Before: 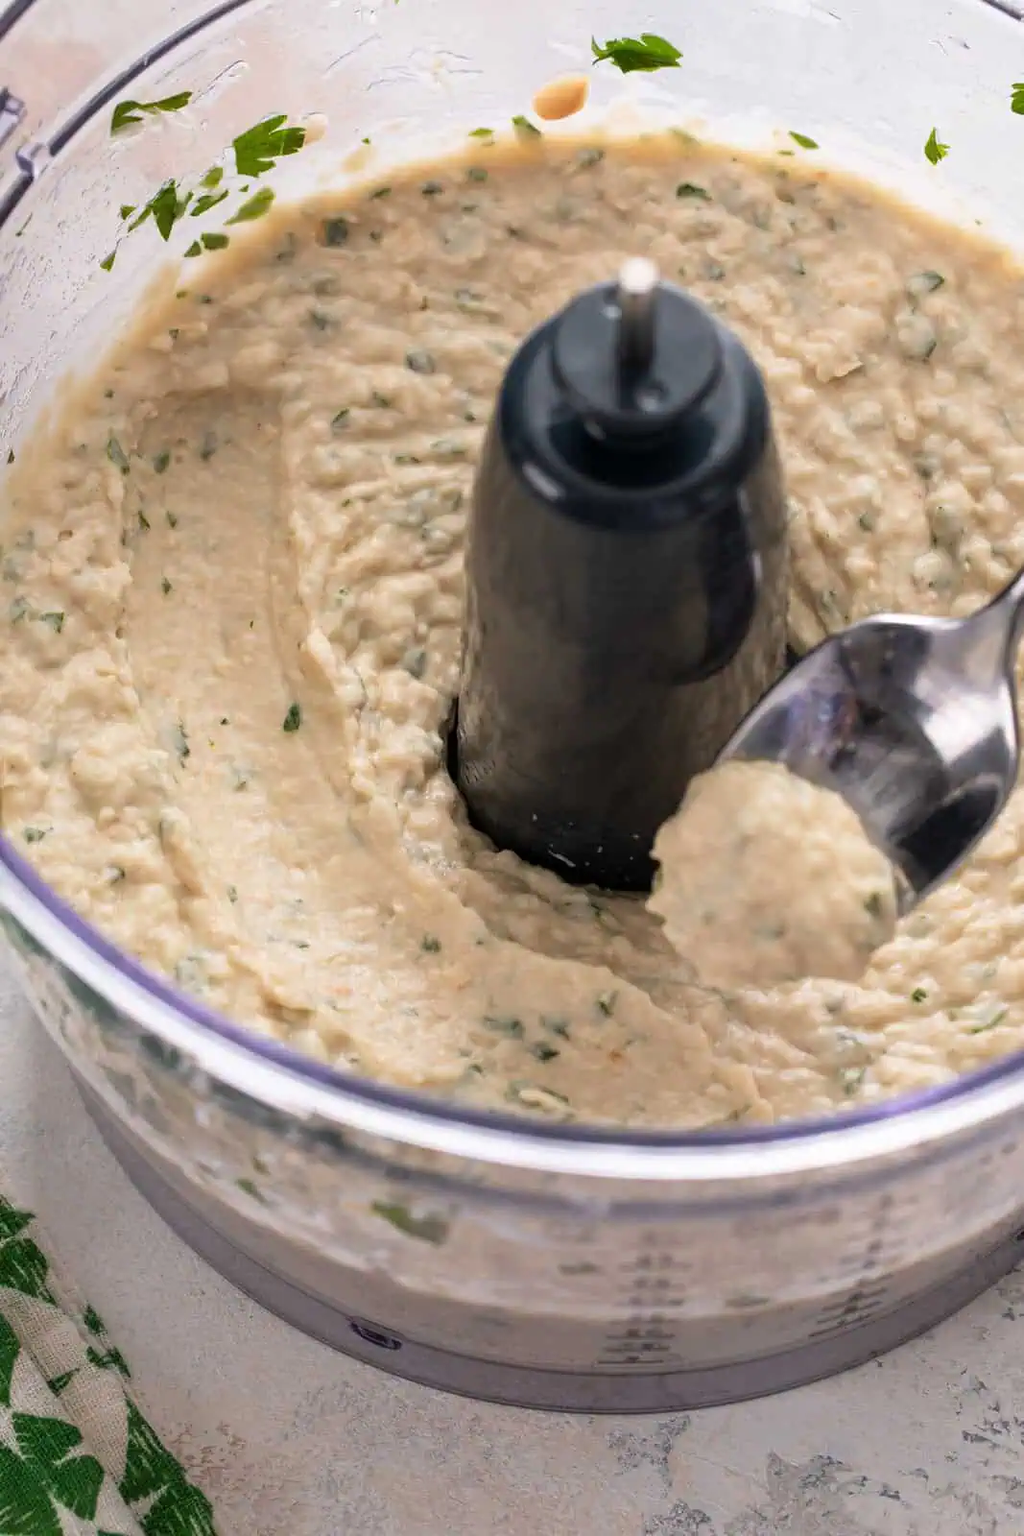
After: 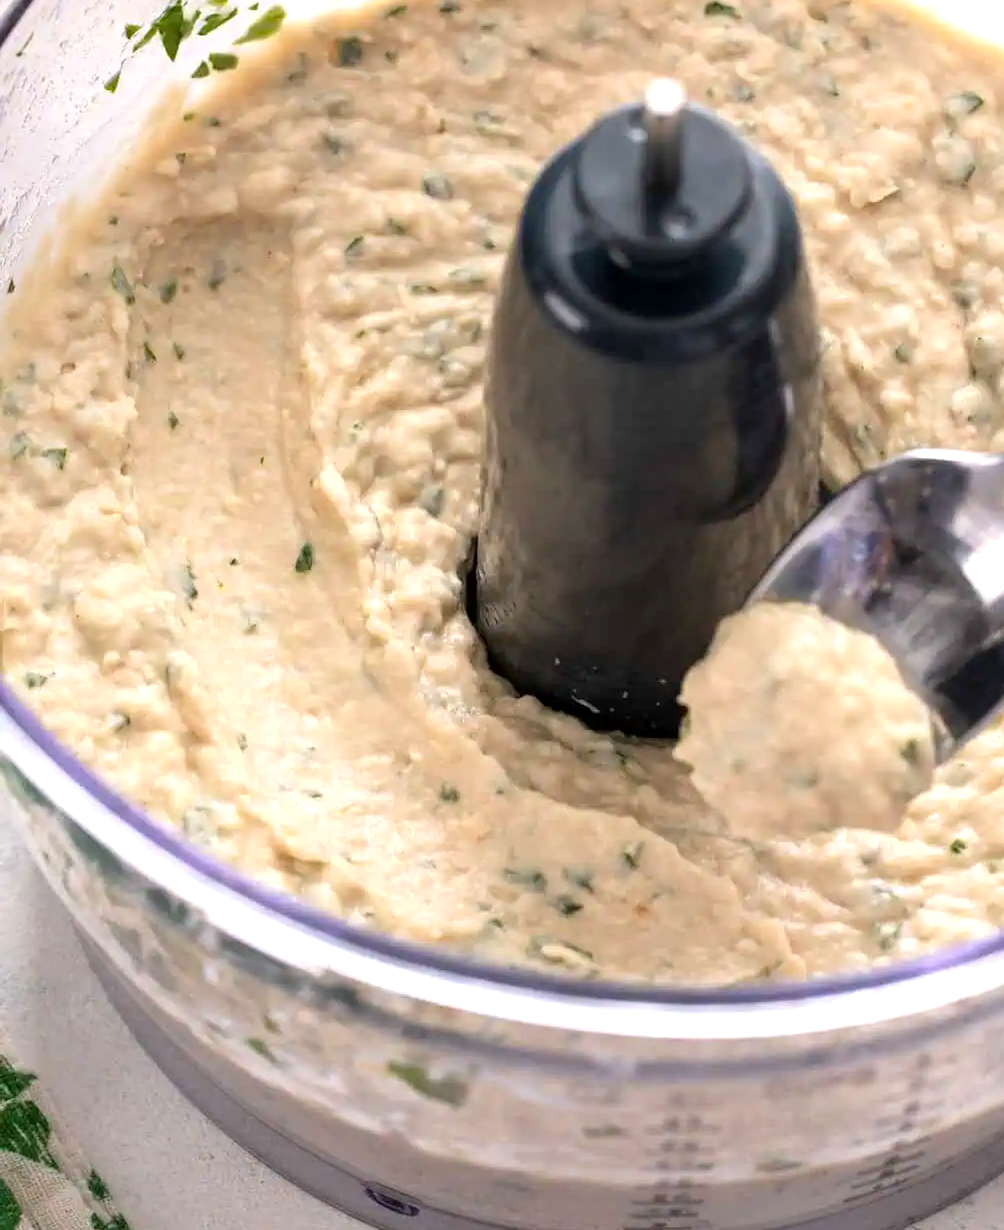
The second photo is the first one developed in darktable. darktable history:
crop and rotate: angle 0.047°, top 11.862%, right 5.753%, bottom 11.164%
exposure: black level correction 0.001, exposure 0.498 EV, compensate highlight preservation false
